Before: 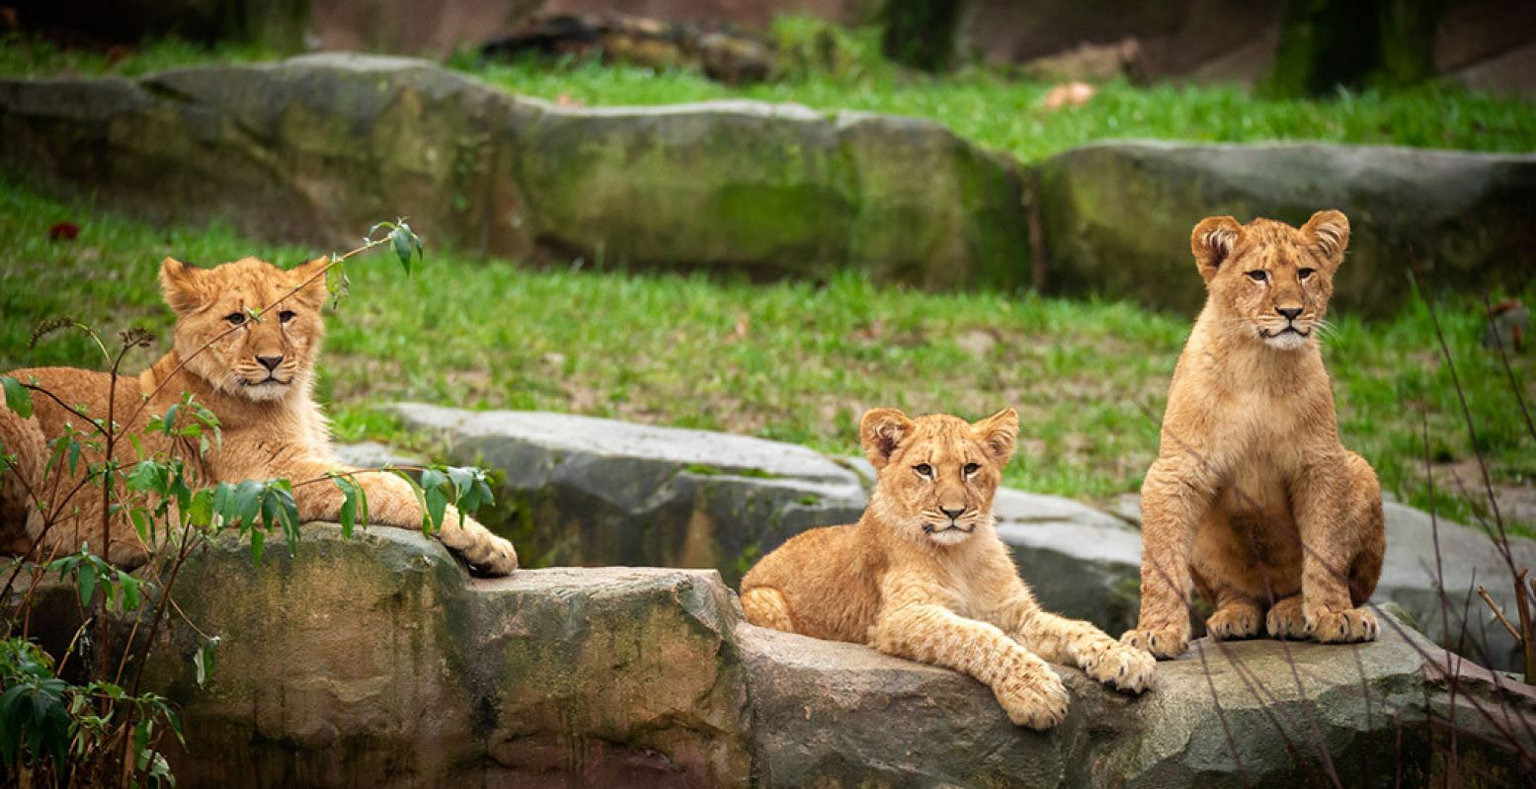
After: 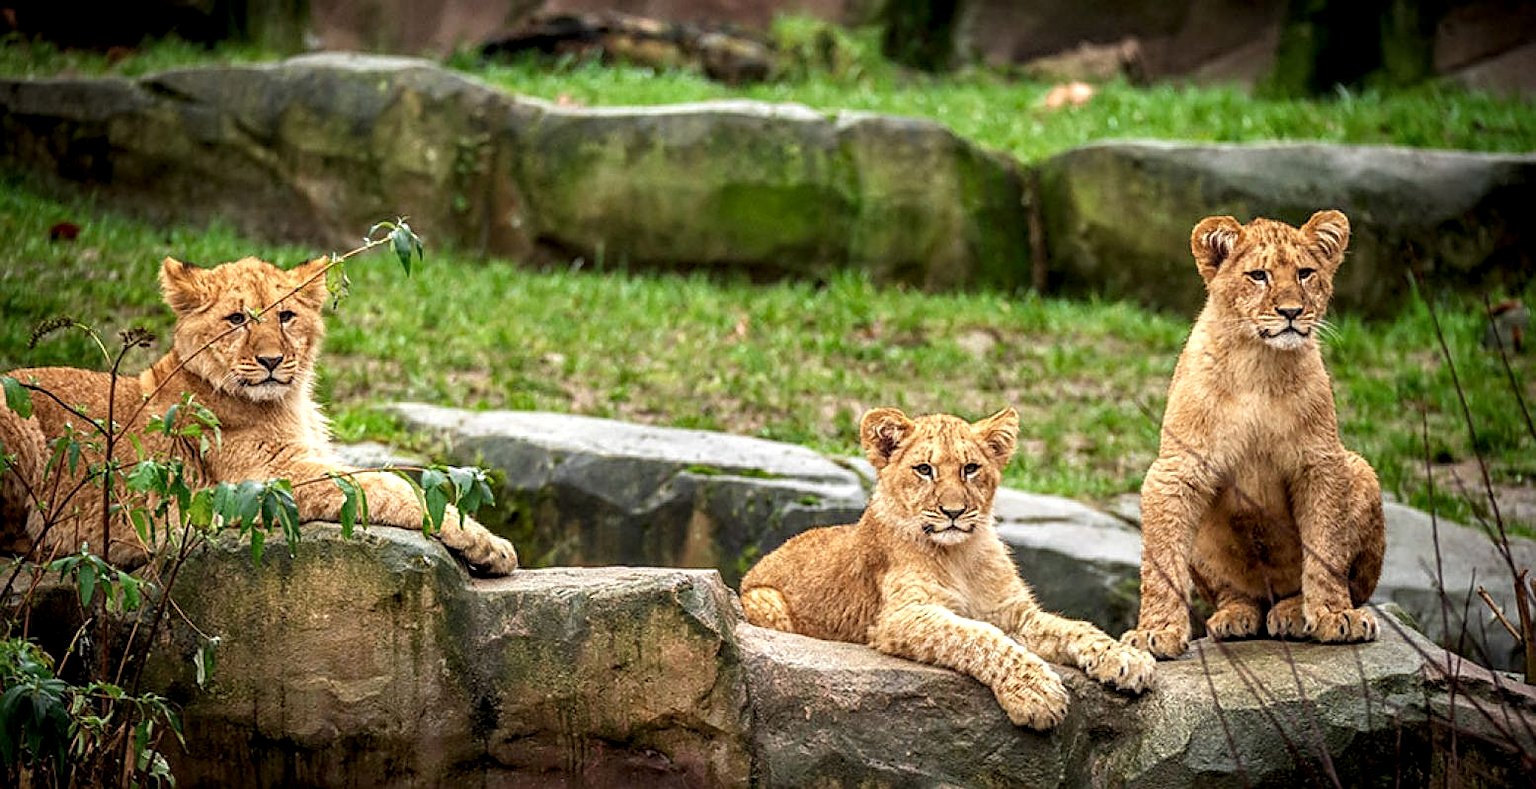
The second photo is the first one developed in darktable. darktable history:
sharpen: on, module defaults
local contrast: highlights 20%, detail 150%
